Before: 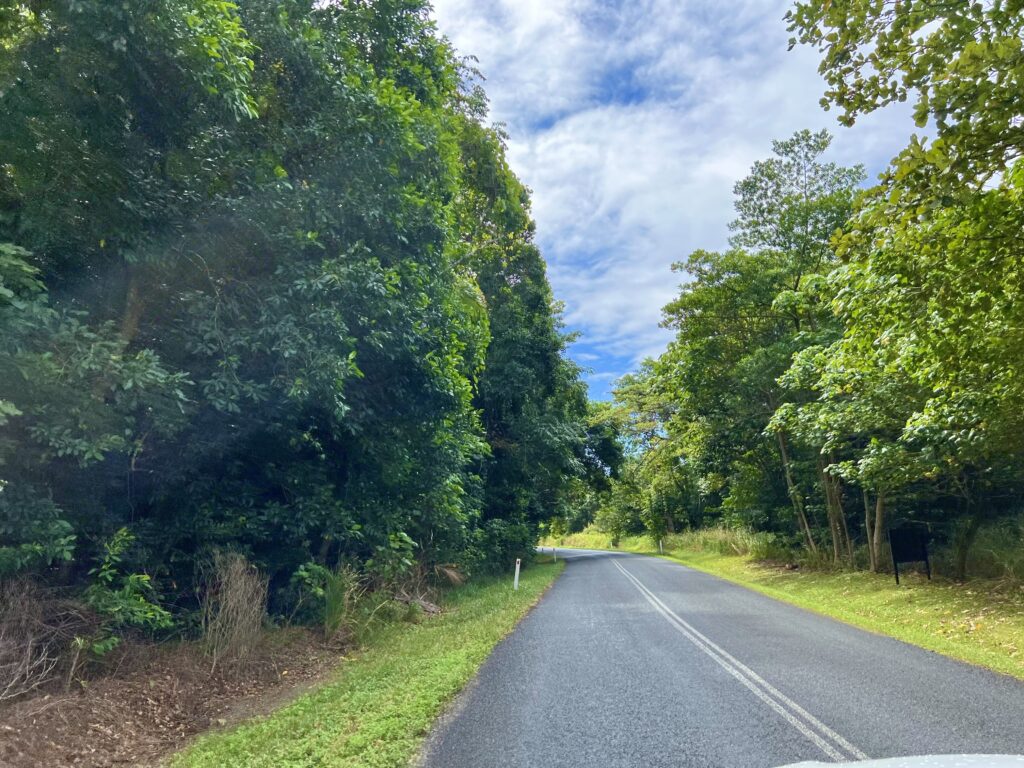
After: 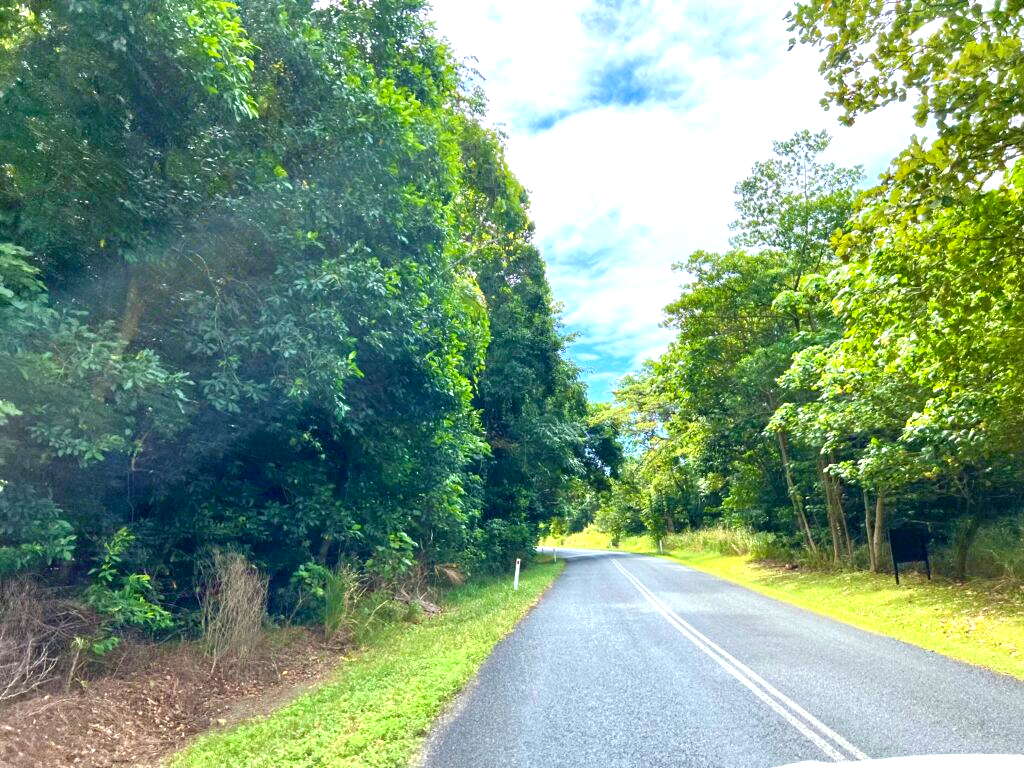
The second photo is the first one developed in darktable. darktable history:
exposure: black level correction 0.002, exposure 1 EV, compensate highlight preservation false
